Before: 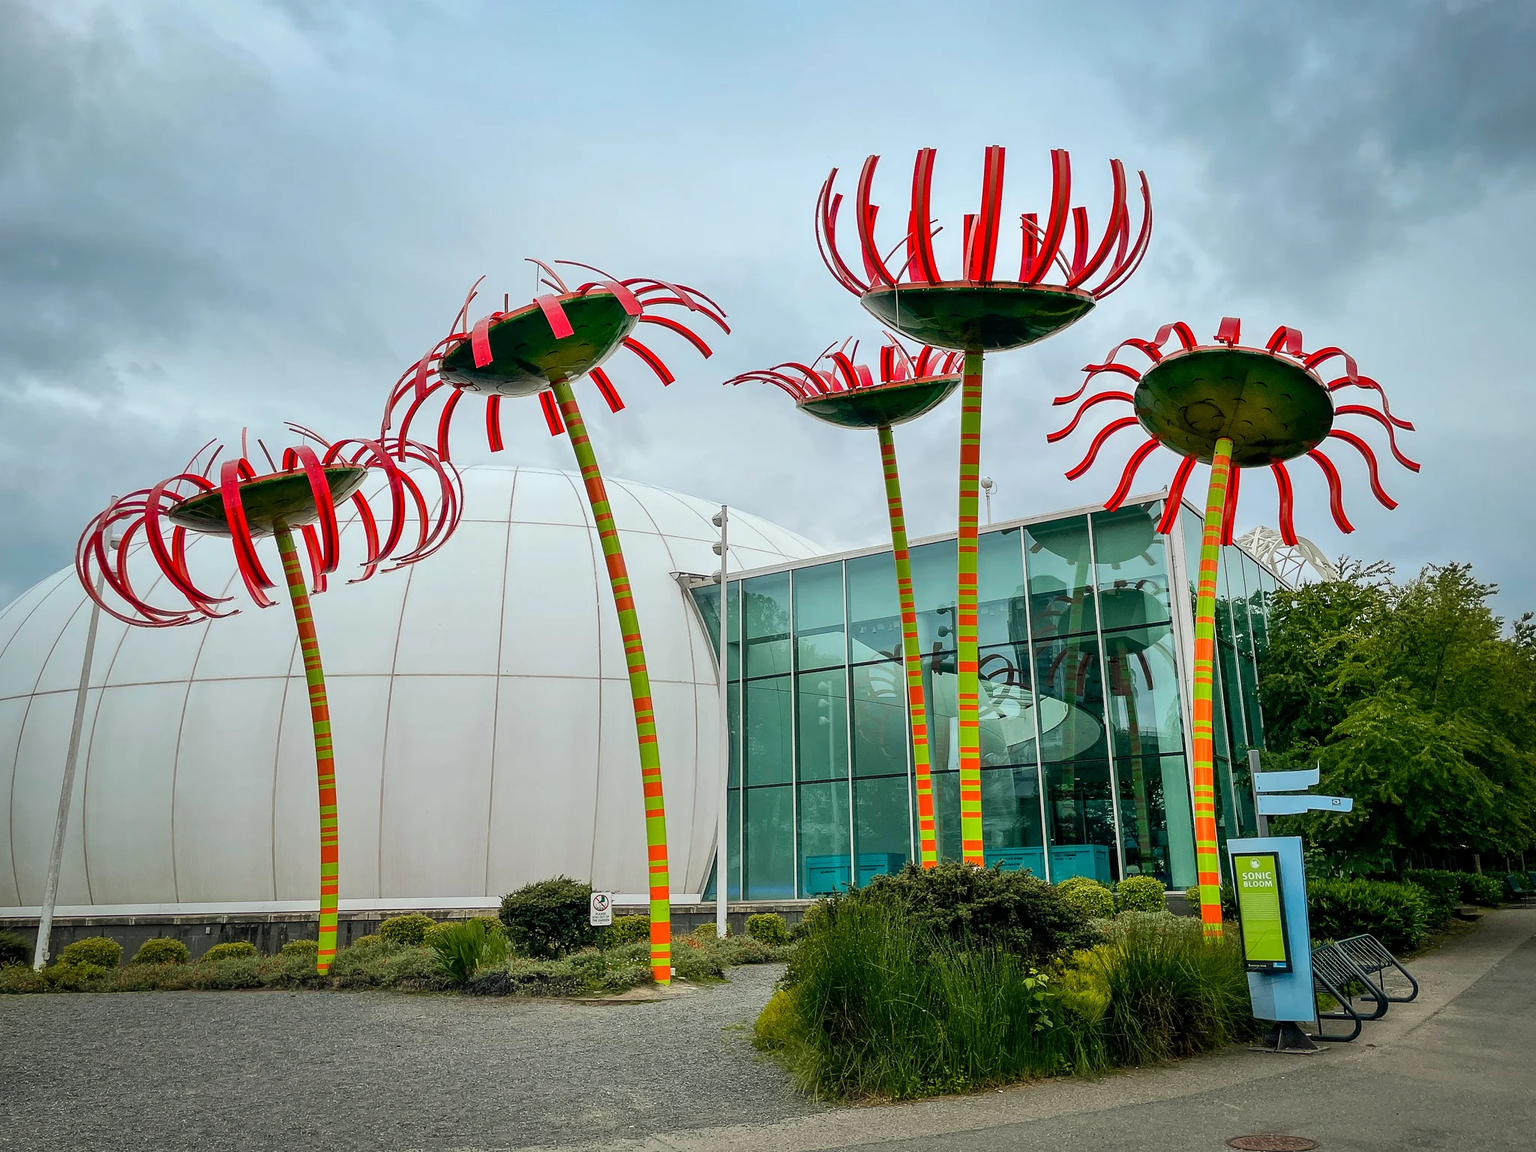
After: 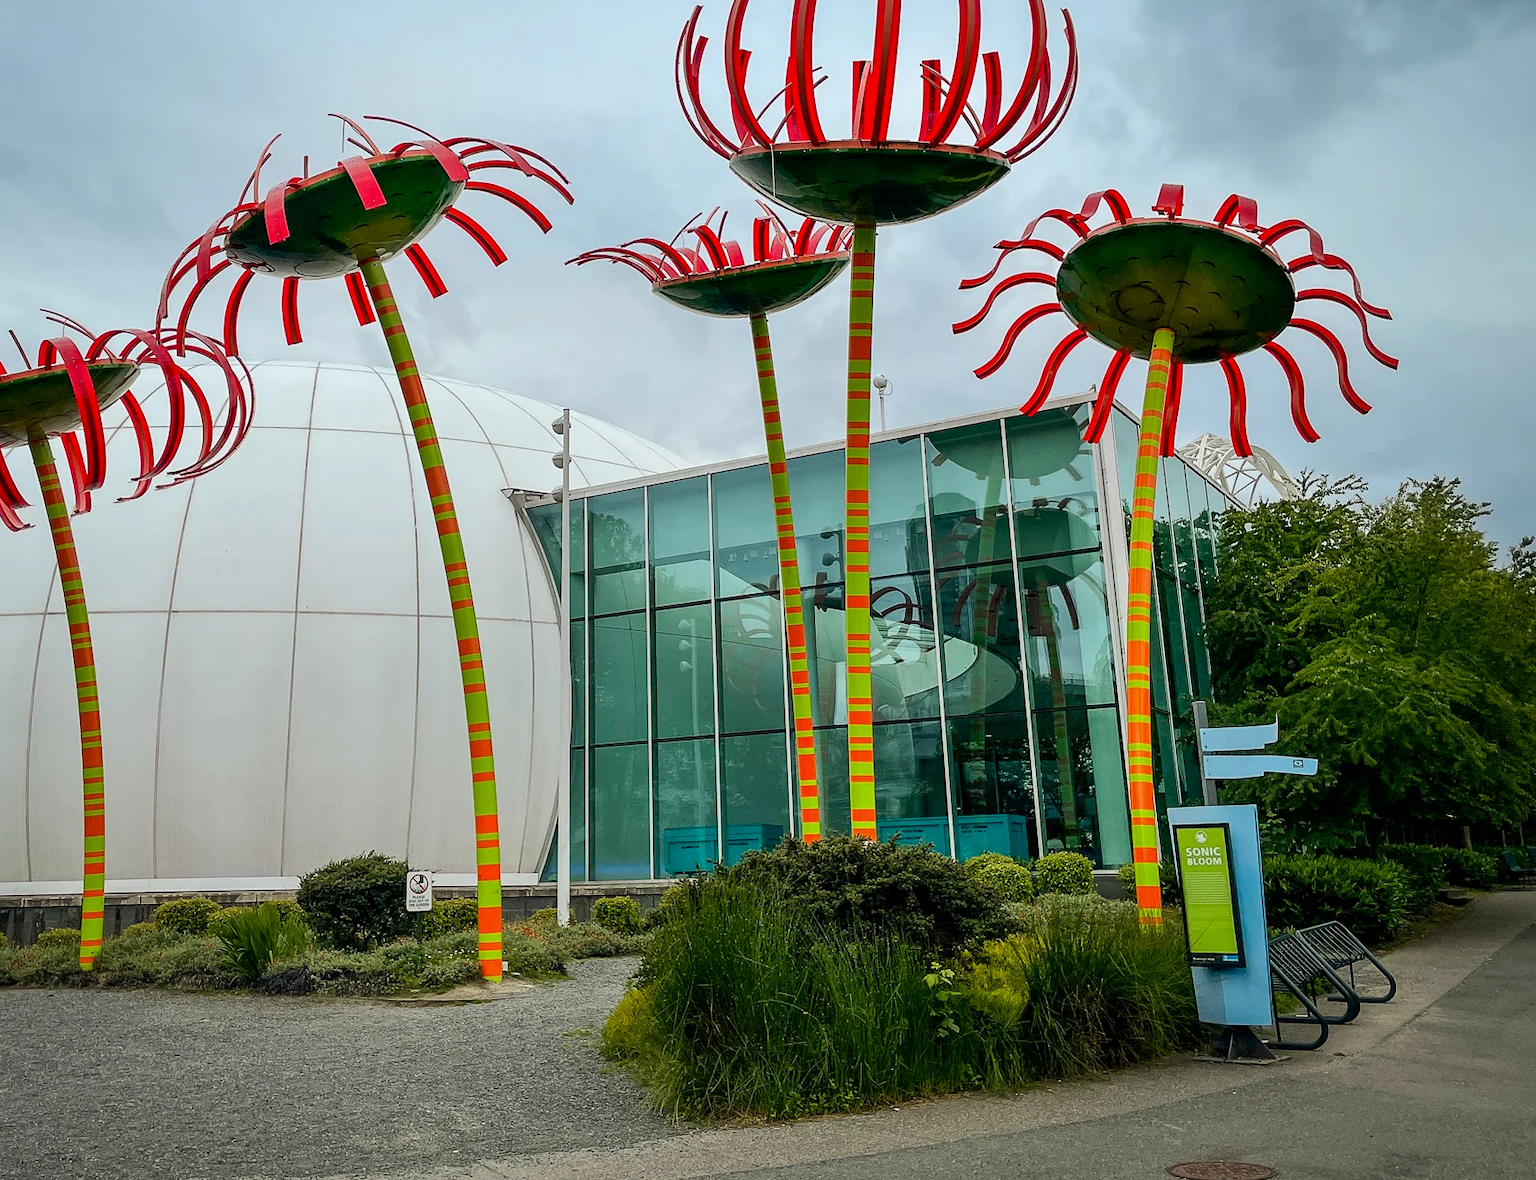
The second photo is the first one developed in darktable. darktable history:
contrast brightness saturation: contrast 0.03, brightness -0.04
crop: left 16.315%, top 14.246%
